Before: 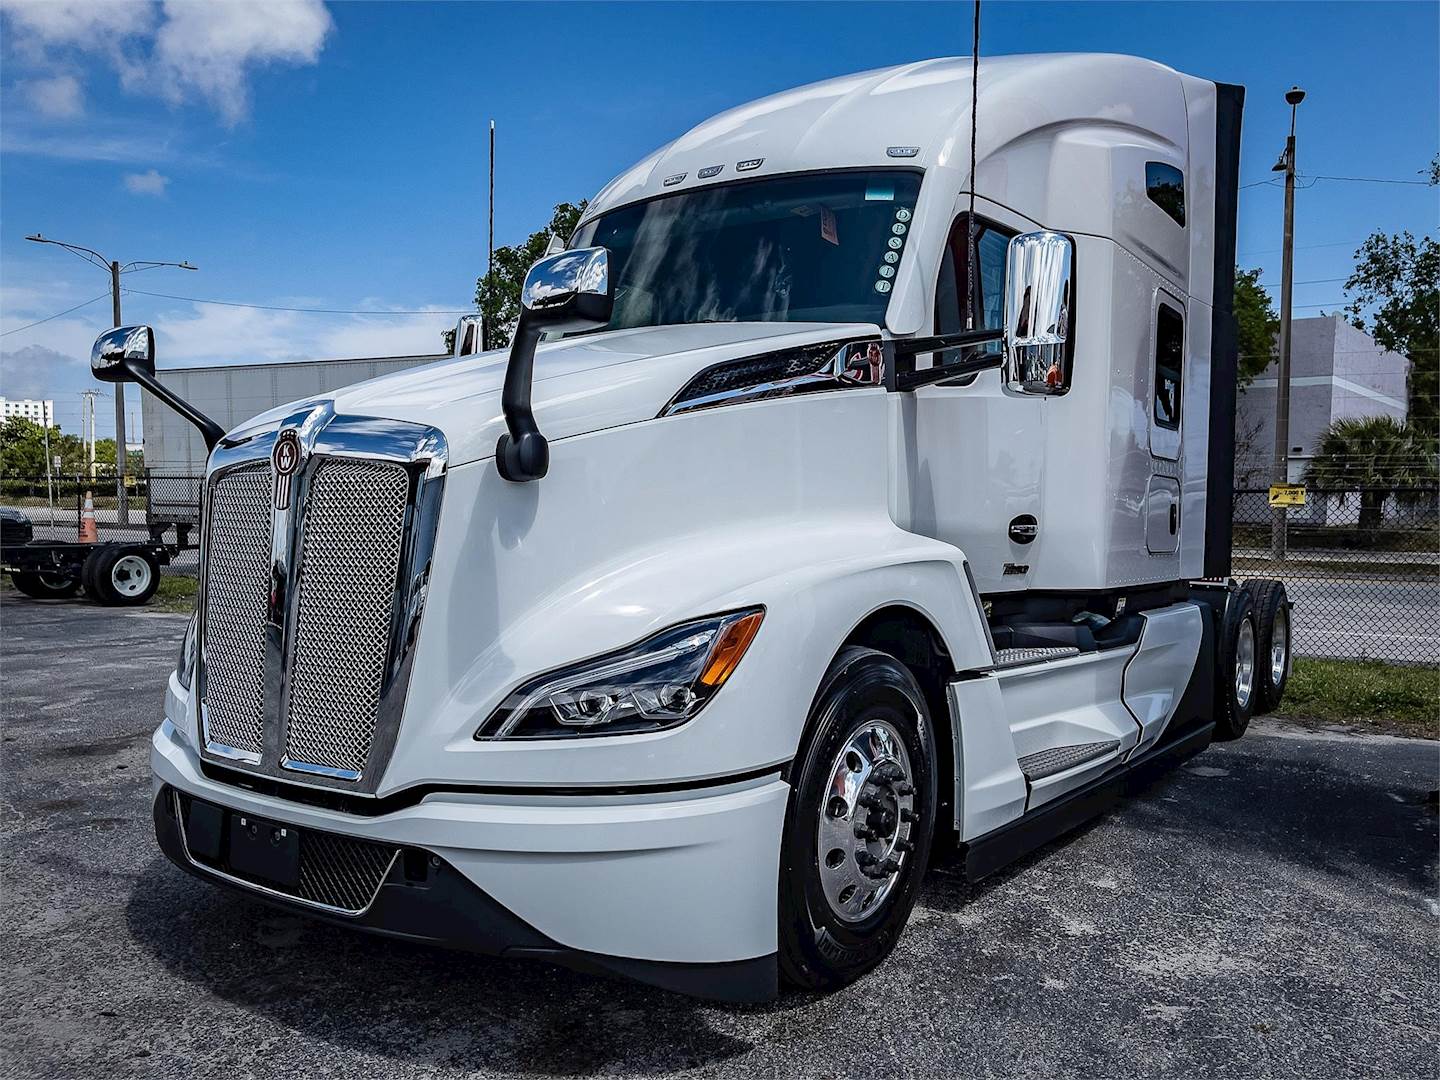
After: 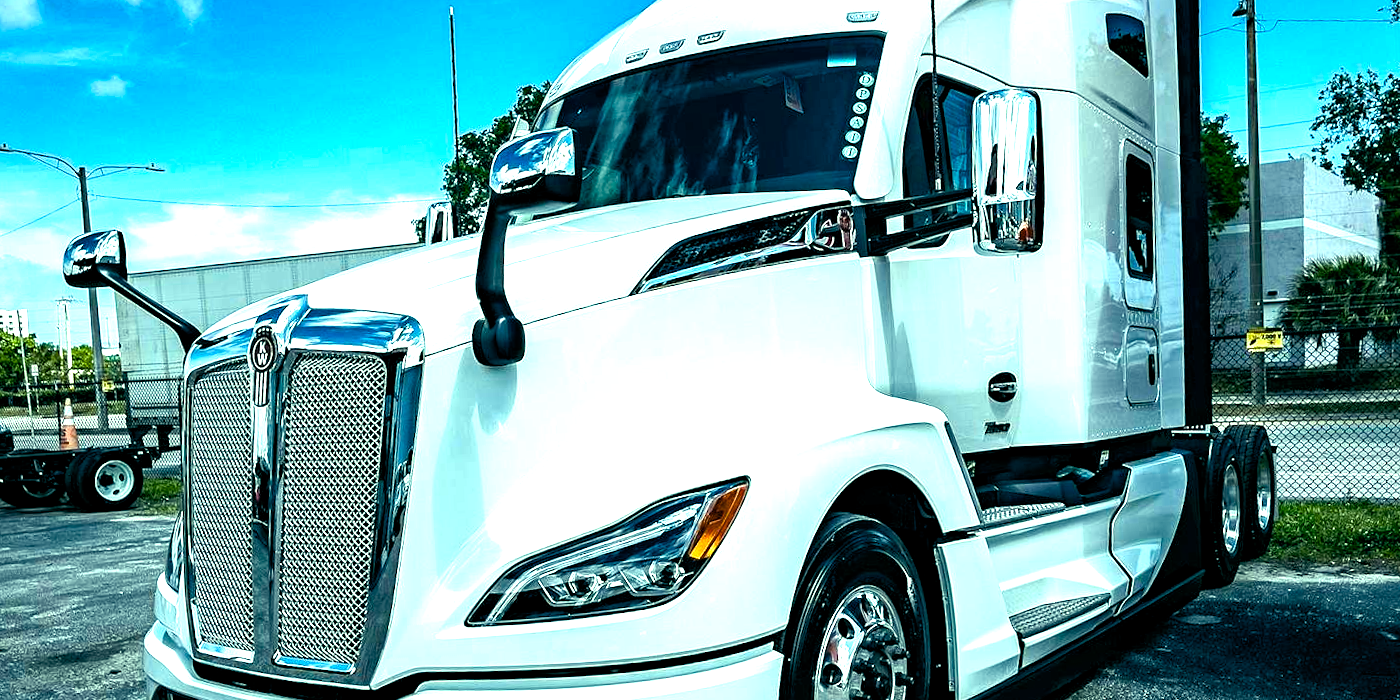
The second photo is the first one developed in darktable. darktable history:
color balance rgb: shadows lift › luminance -7.7%, shadows lift › chroma 2.13%, shadows lift › hue 165.27°, power › luminance -7.77%, power › chroma 1.1%, power › hue 215.88°, highlights gain › luminance 15.15%, highlights gain › chroma 7%, highlights gain › hue 125.57°, global offset › luminance -0.33%, global offset › chroma 0.11%, global offset › hue 165.27°, perceptual saturation grading › global saturation 24.42%, perceptual saturation grading › highlights -24.42%, perceptual saturation grading › mid-tones 24.42%, perceptual saturation grading › shadows 40%, perceptual brilliance grading › global brilliance -5%, perceptual brilliance grading › highlights 24.42%, perceptual brilliance grading › mid-tones 7%, perceptual brilliance grading › shadows -5%
crop and rotate: top 8.293%, bottom 20.996%
rotate and perspective: rotation -3°, crop left 0.031, crop right 0.968, crop top 0.07, crop bottom 0.93
exposure: black level correction 0, exposure 0.7 EV, compensate exposure bias true, compensate highlight preservation false
